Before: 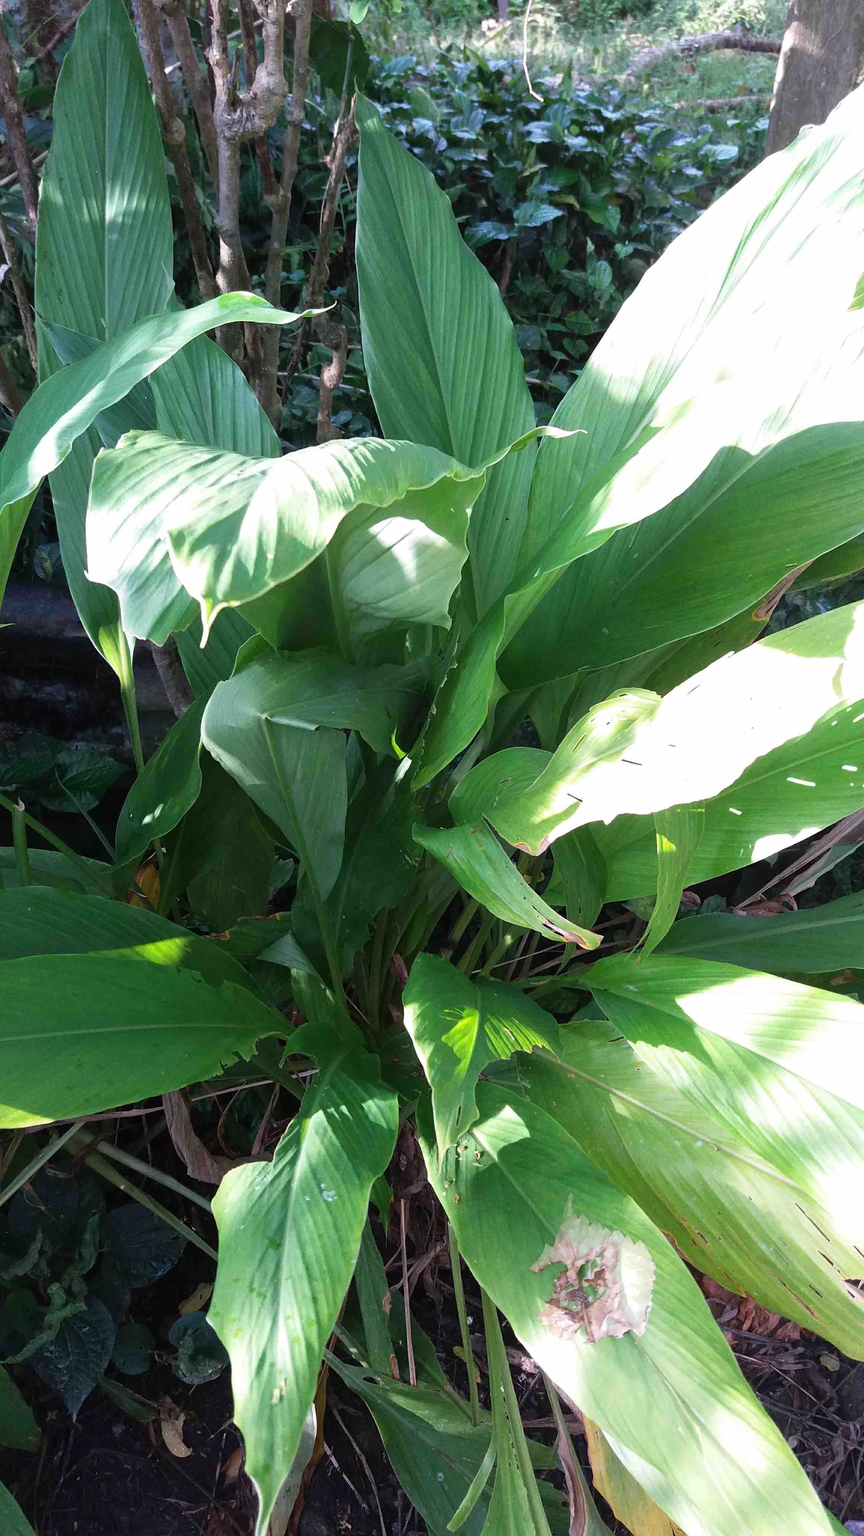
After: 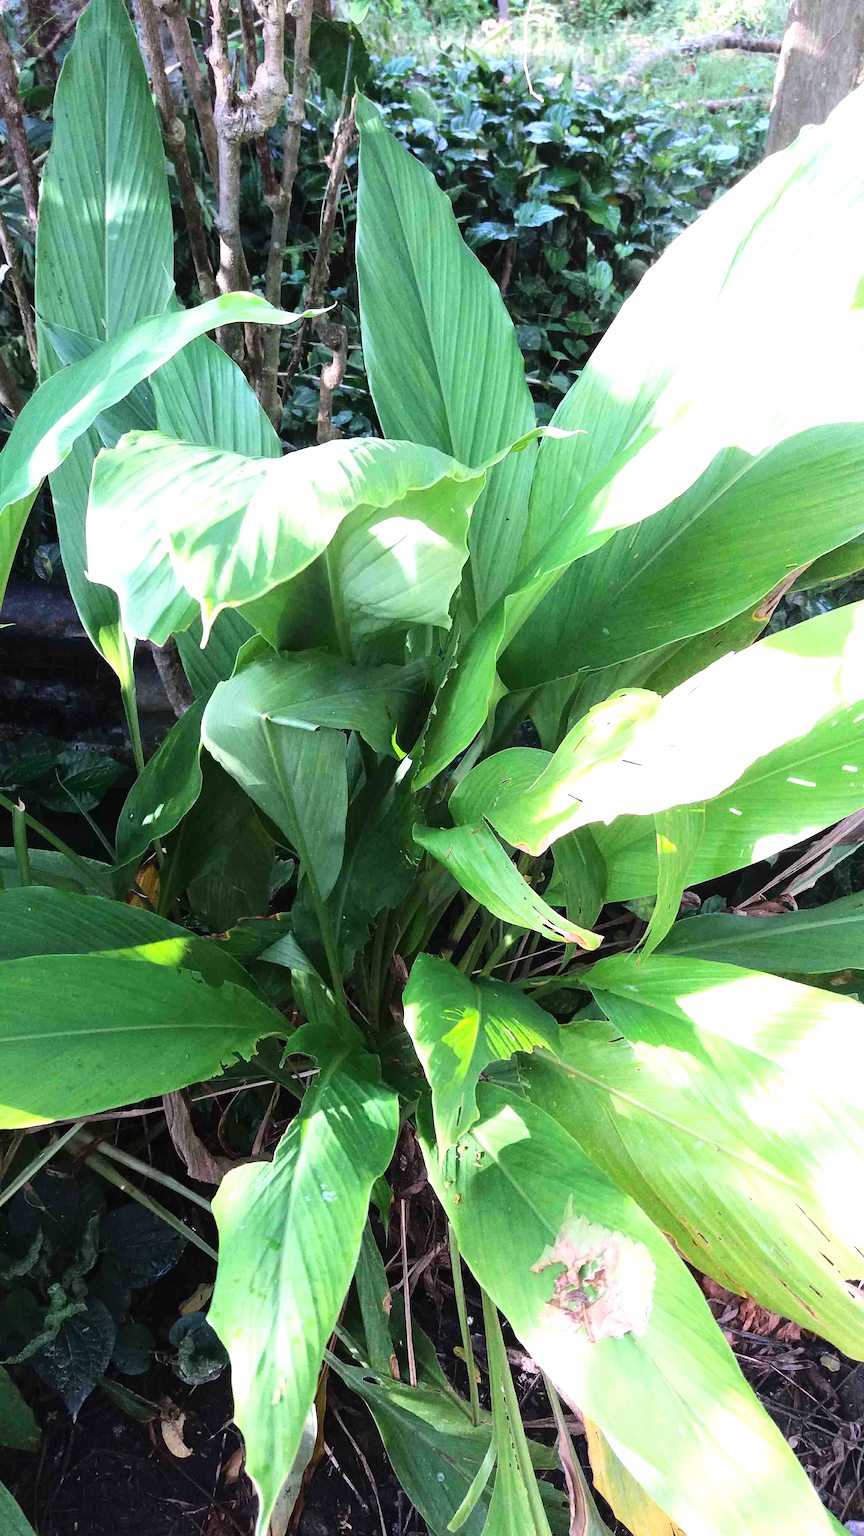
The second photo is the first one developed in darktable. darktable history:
exposure: exposure 0.567 EV, compensate highlight preservation false
base curve: curves: ch0 [(0, 0) (0.032, 0.025) (0.121, 0.166) (0.206, 0.329) (0.605, 0.79) (1, 1)]
